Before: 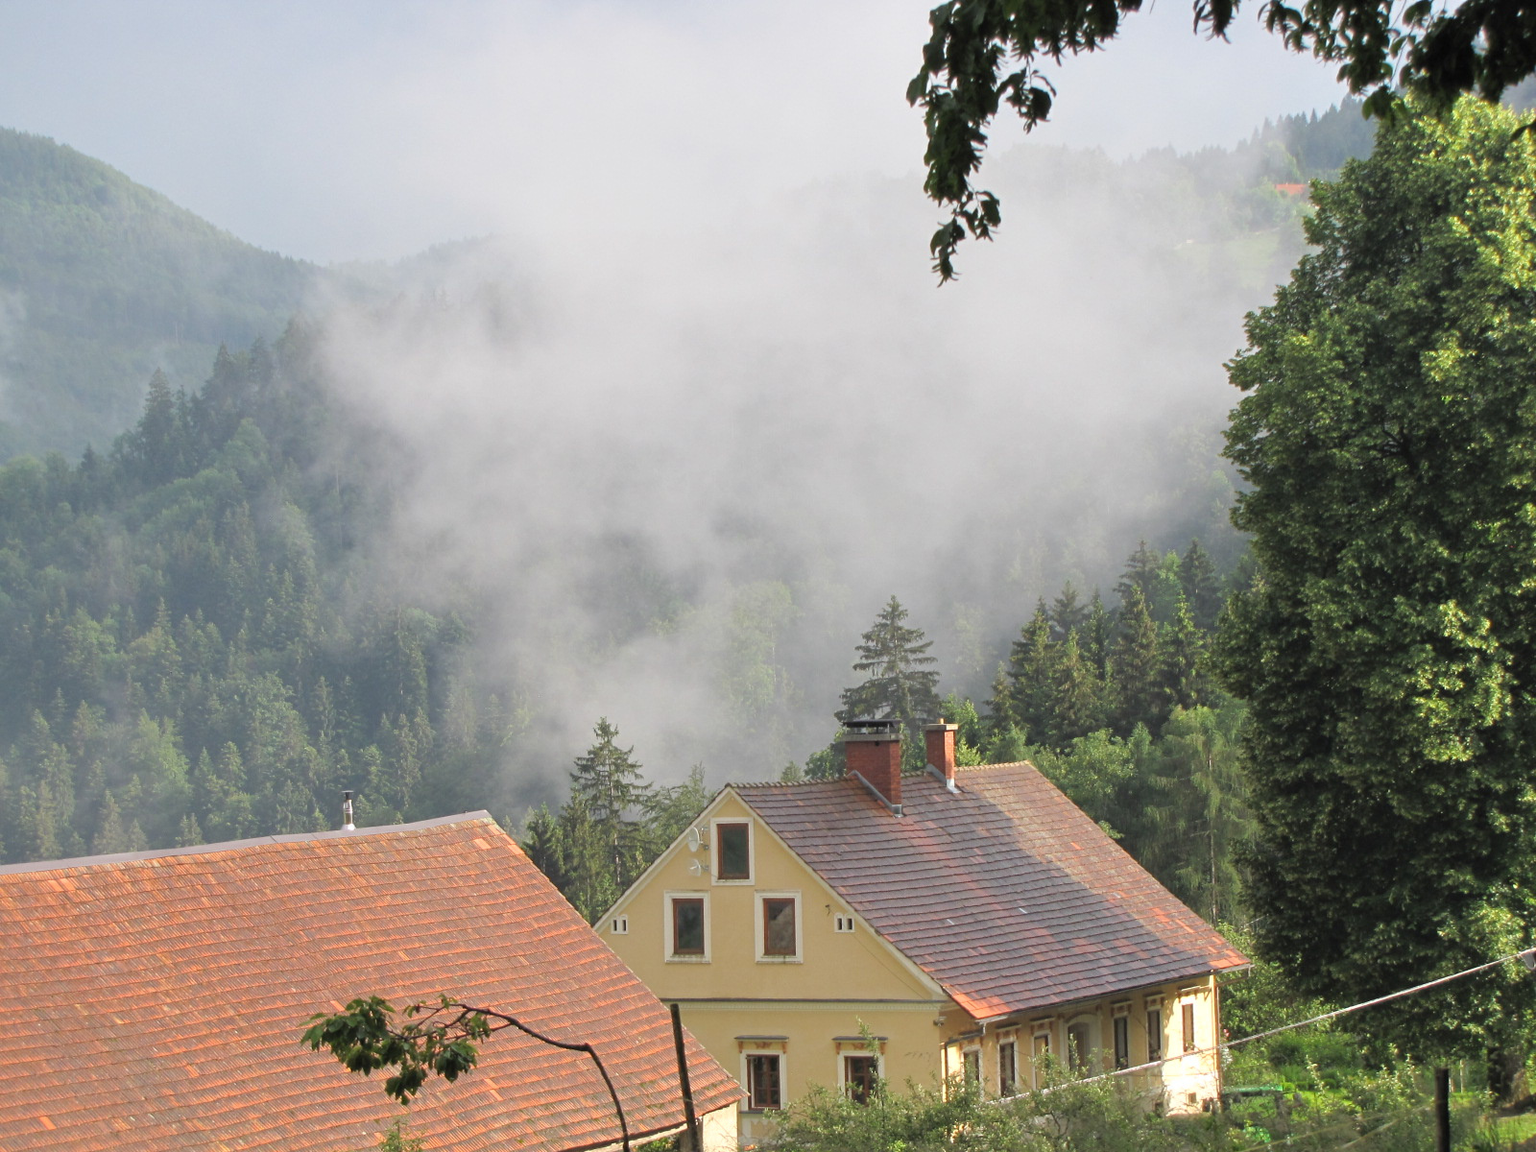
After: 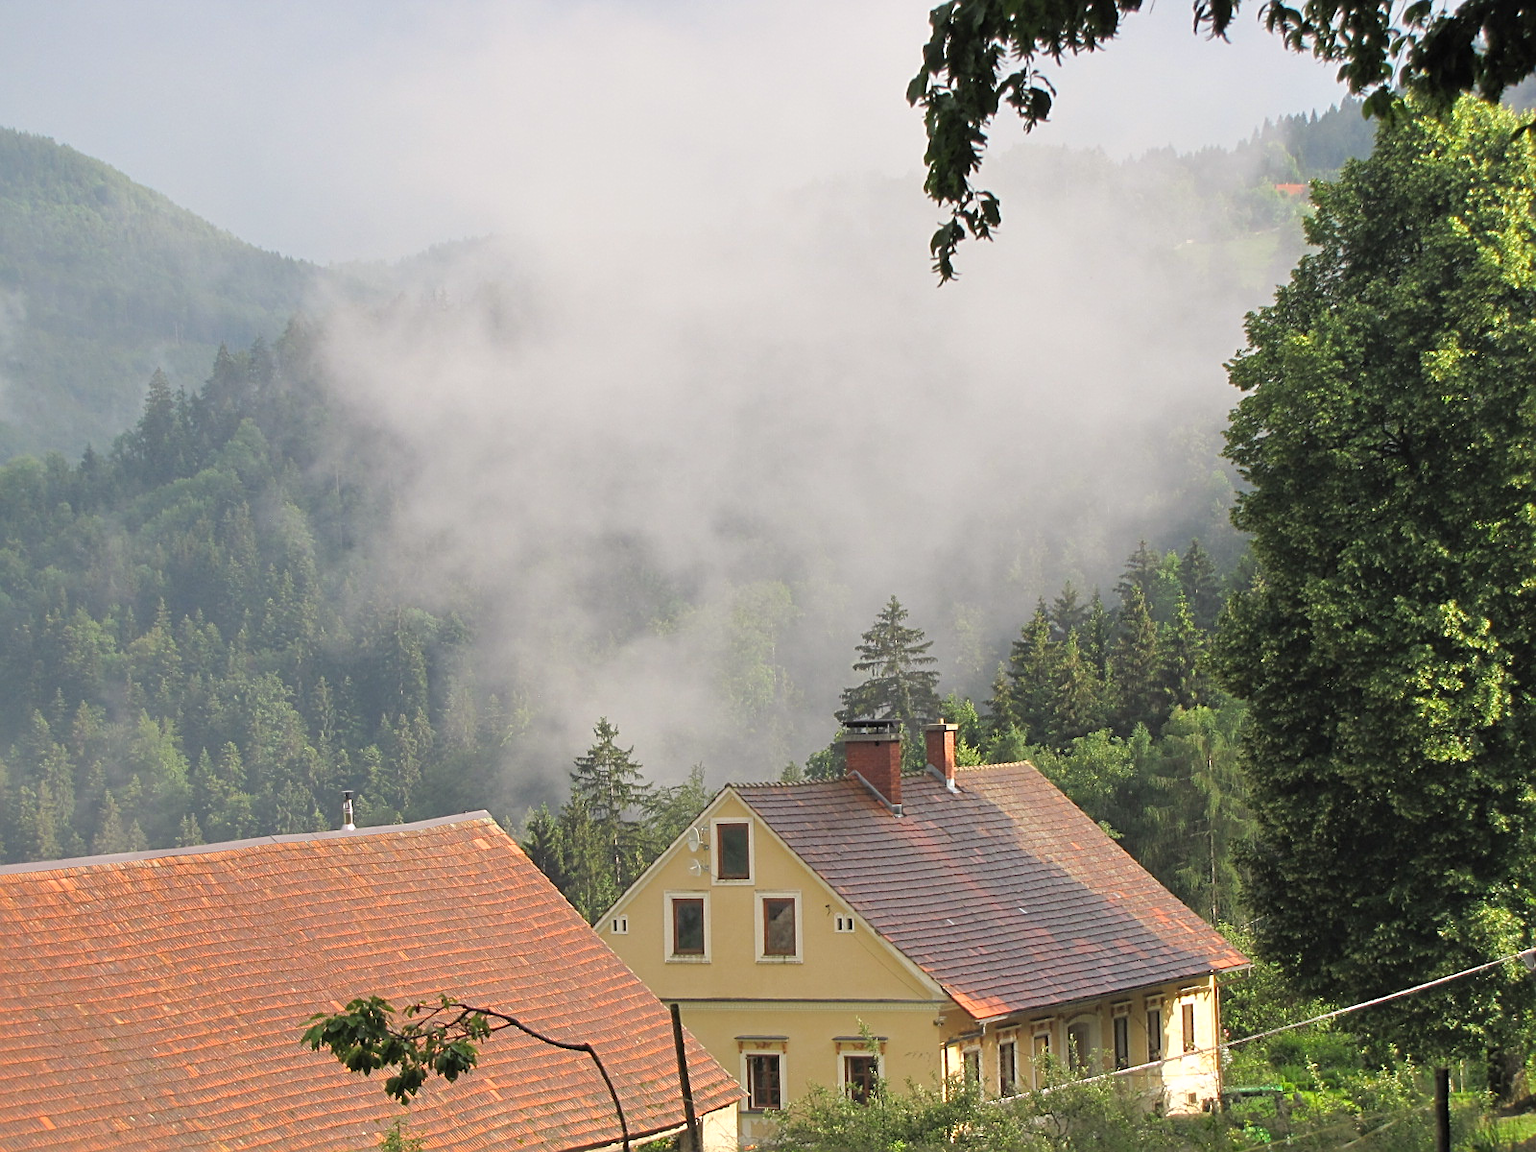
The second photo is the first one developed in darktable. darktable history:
sharpen: amount 0.492
color correction: highlights a* 0.918, highlights b* 2.8, saturation 1.06
